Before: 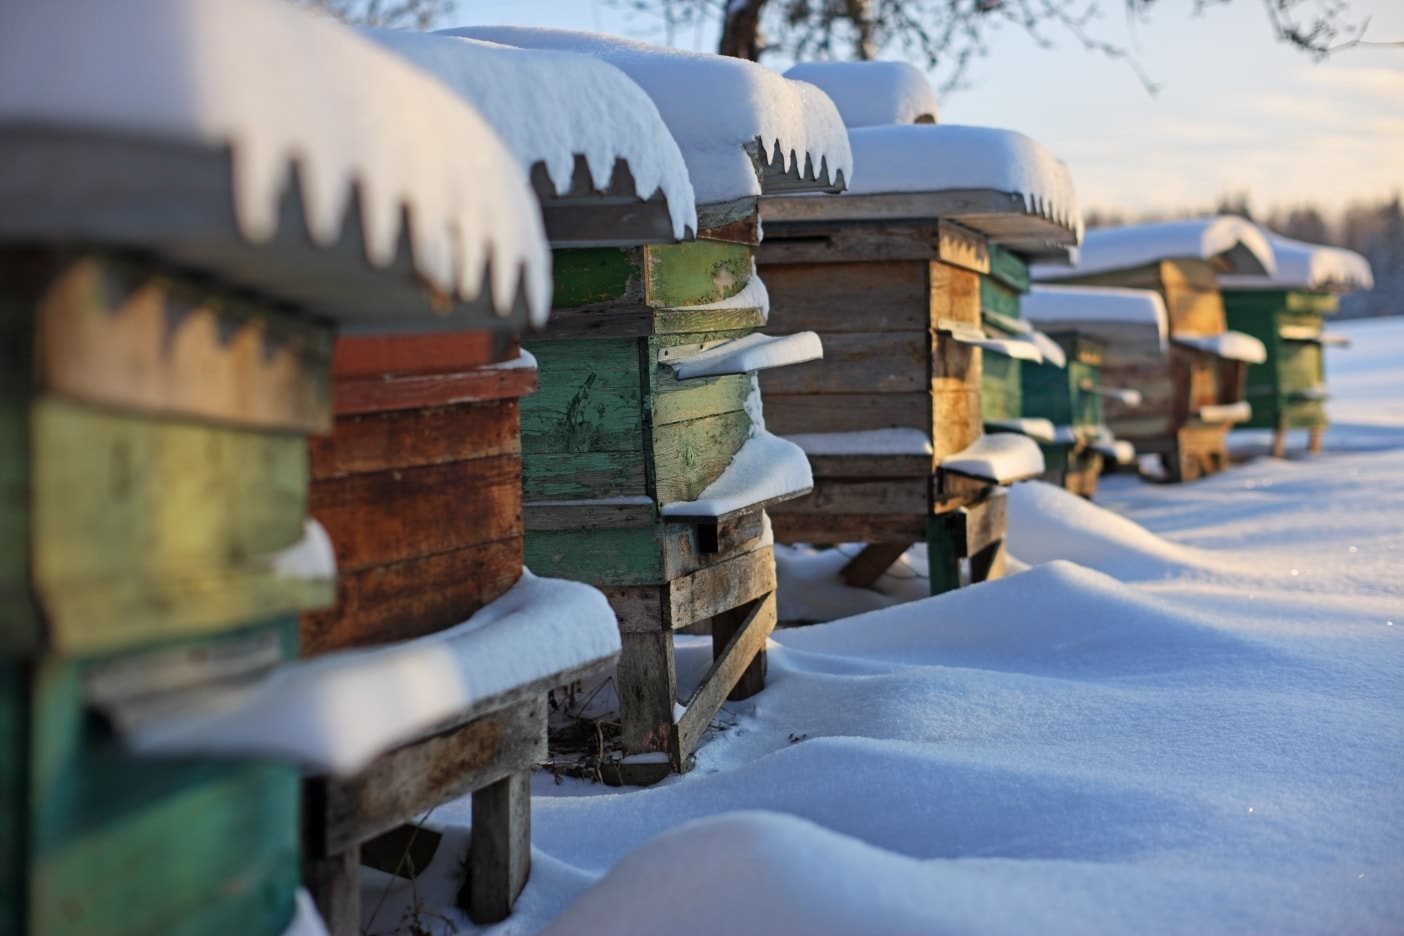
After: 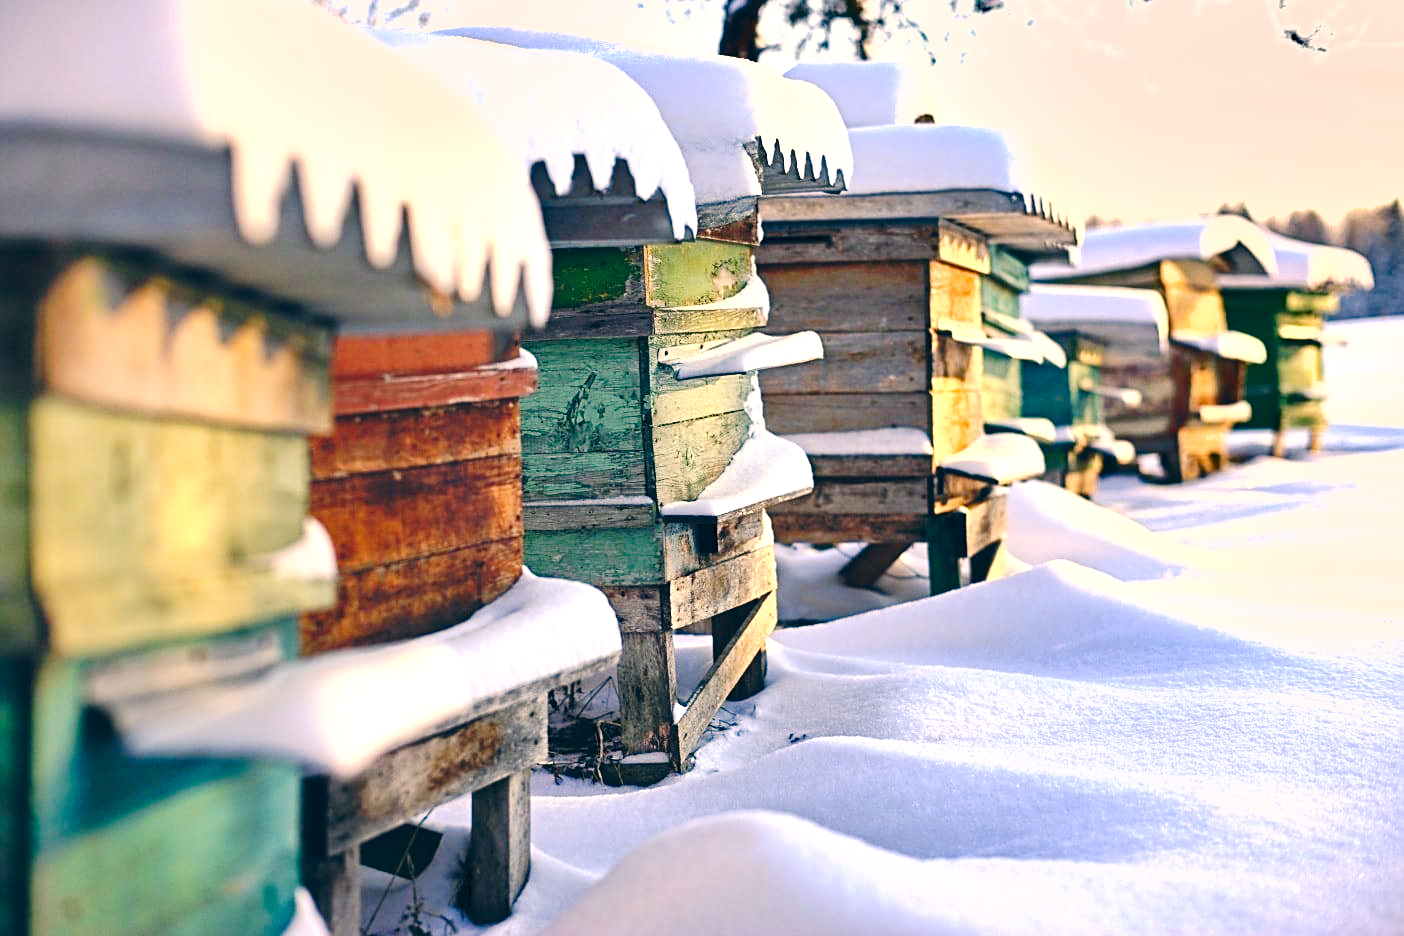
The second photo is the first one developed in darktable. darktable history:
tone curve: curves: ch0 [(0, 0) (0.003, 0.049) (0.011, 0.052) (0.025, 0.057) (0.044, 0.069) (0.069, 0.076) (0.1, 0.09) (0.136, 0.111) (0.177, 0.15) (0.224, 0.197) (0.277, 0.267) (0.335, 0.366) (0.399, 0.477) (0.468, 0.561) (0.543, 0.651) (0.623, 0.733) (0.709, 0.804) (0.801, 0.869) (0.898, 0.924) (1, 1)], preserve colors none
color correction: highlights a* 10.32, highlights b* 14.66, shadows a* -9.59, shadows b* -15.02
shadows and highlights: soften with gaussian
sharpen: on, module defaults
exposure: black level correction 0, exposure 1.45 EV, compensate exposure bias true, compensate highlight preservation false
